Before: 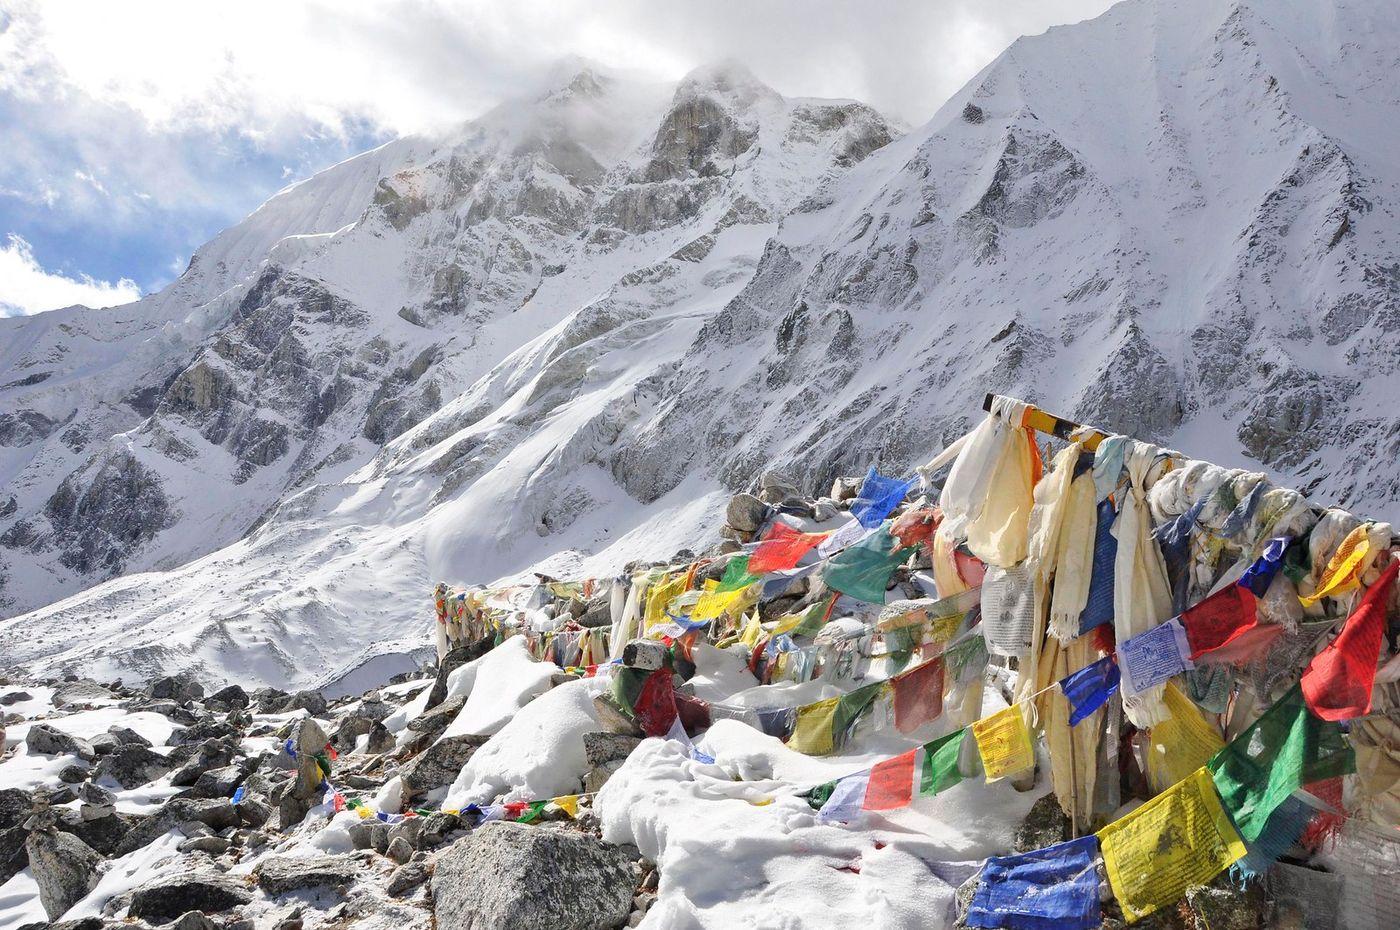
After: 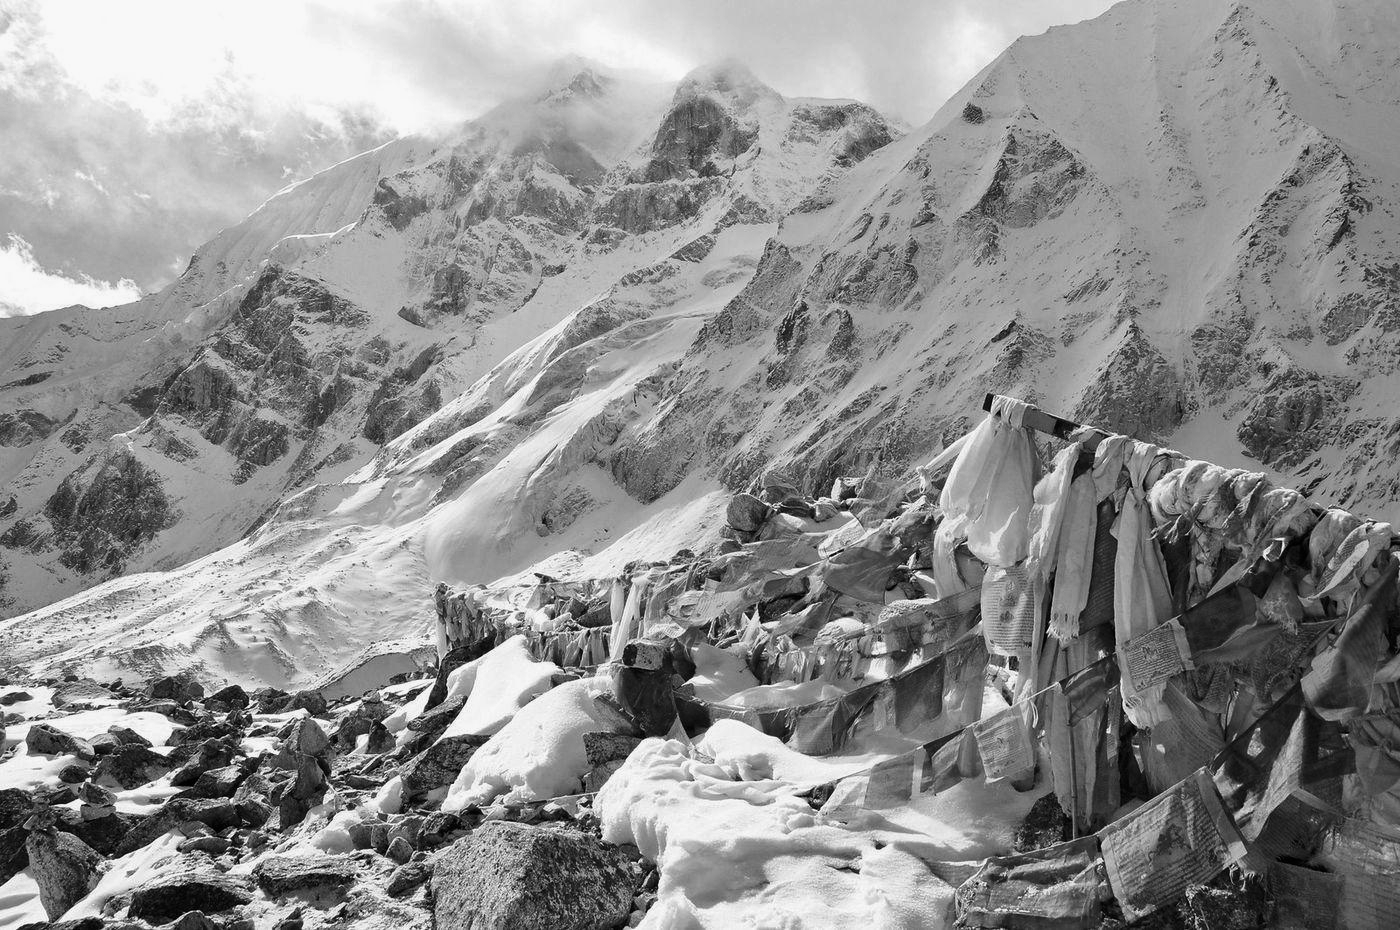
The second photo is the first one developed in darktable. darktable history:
white balance: red 0.976, blue 1.04
contrast brightness saturation: contrast 0.07, brightness -0.13, saturation 0.06
color calibration: output gray [0.22, 0.42, 0.37, 0], gray › normalize channels true, illuminant same as pipeline (D50), adaptation XYZ, x 0.346, y 0.359, gamut compression 0
